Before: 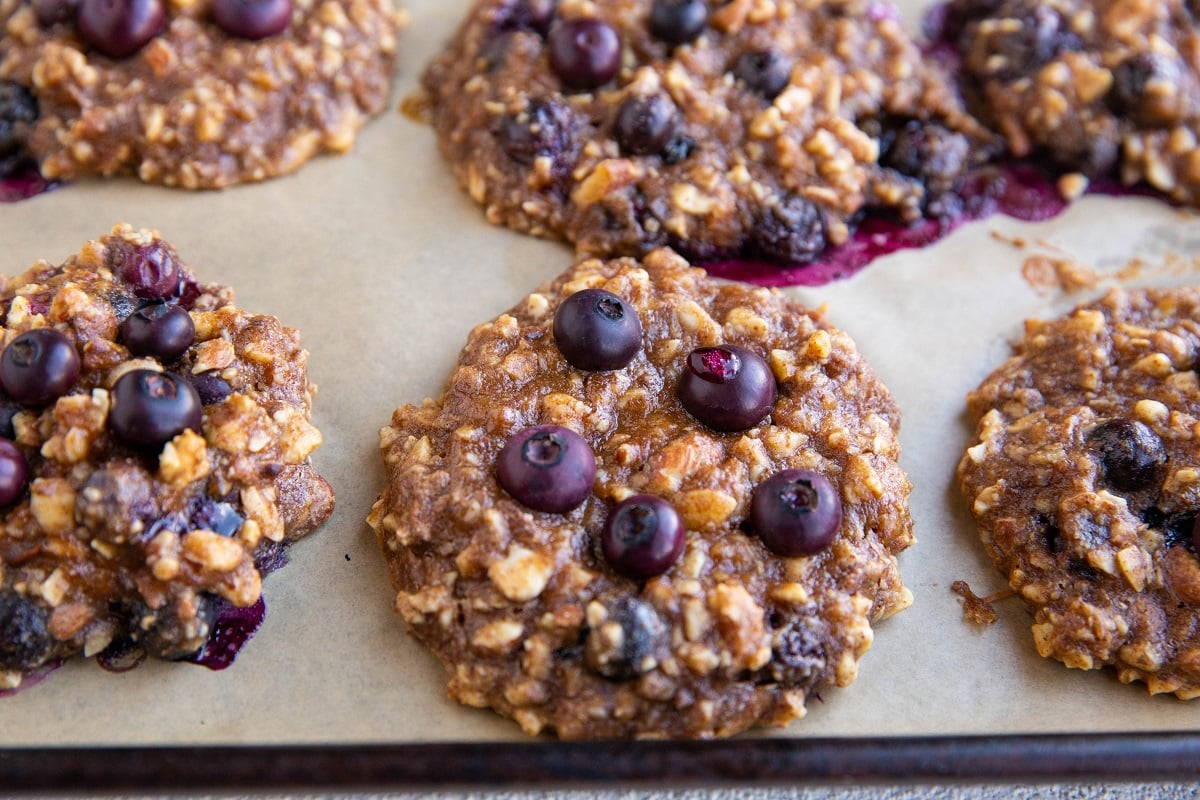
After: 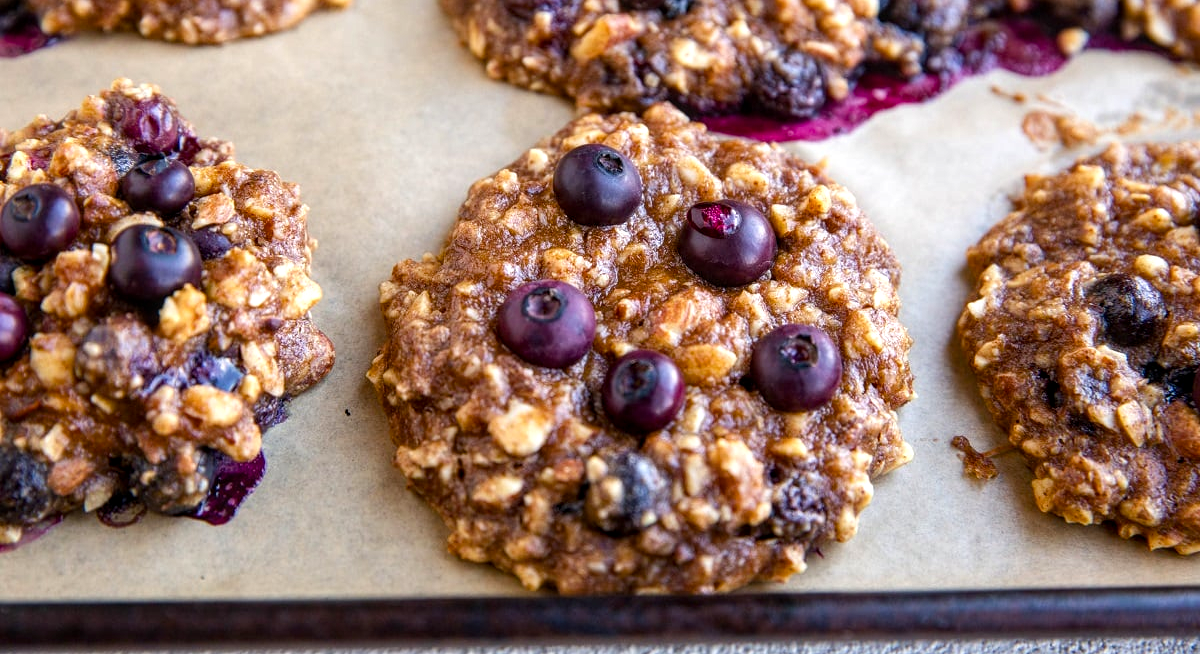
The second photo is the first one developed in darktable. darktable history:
color balance rgb: perceptual saturation grading › global saturation 0.352%, perceptual saturation grading › highlights -14.795%, perceptual saturation grading › shadows 25.188%, perceptual brilliance grading › highlights 7.442%, perceptual brilliance grading › mid-tones 3.29%, perceptual brilliance grading › shadows 1.293%, global vibrance 20%
crop and rotate: top 18.174%
local contrast: on, module defaults
